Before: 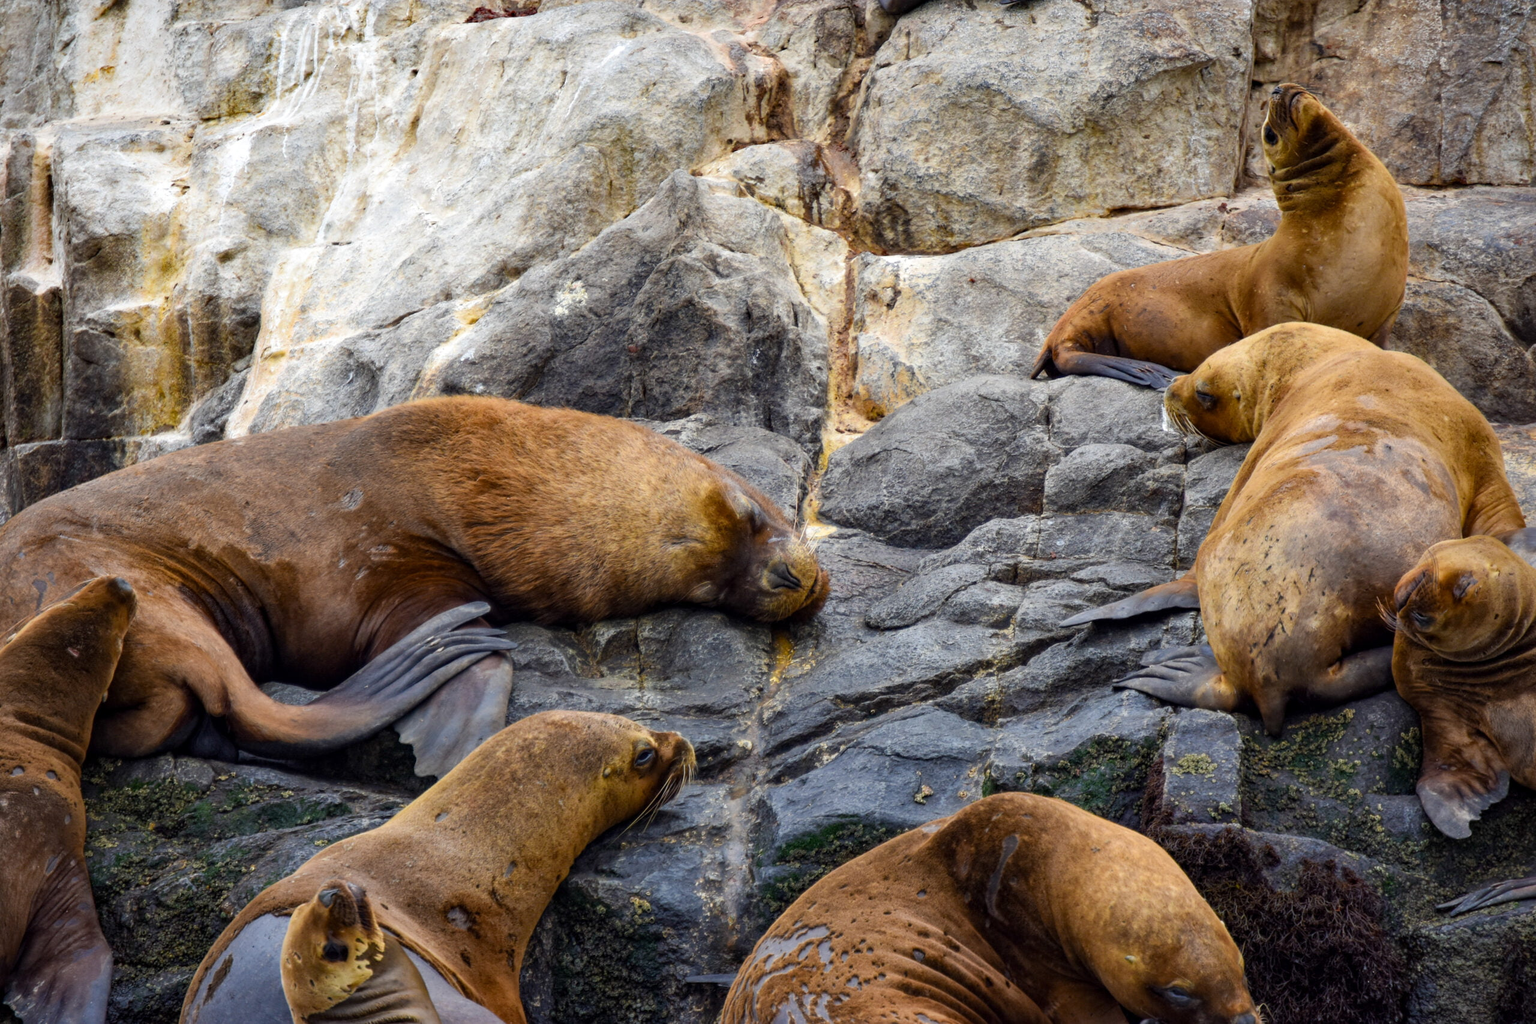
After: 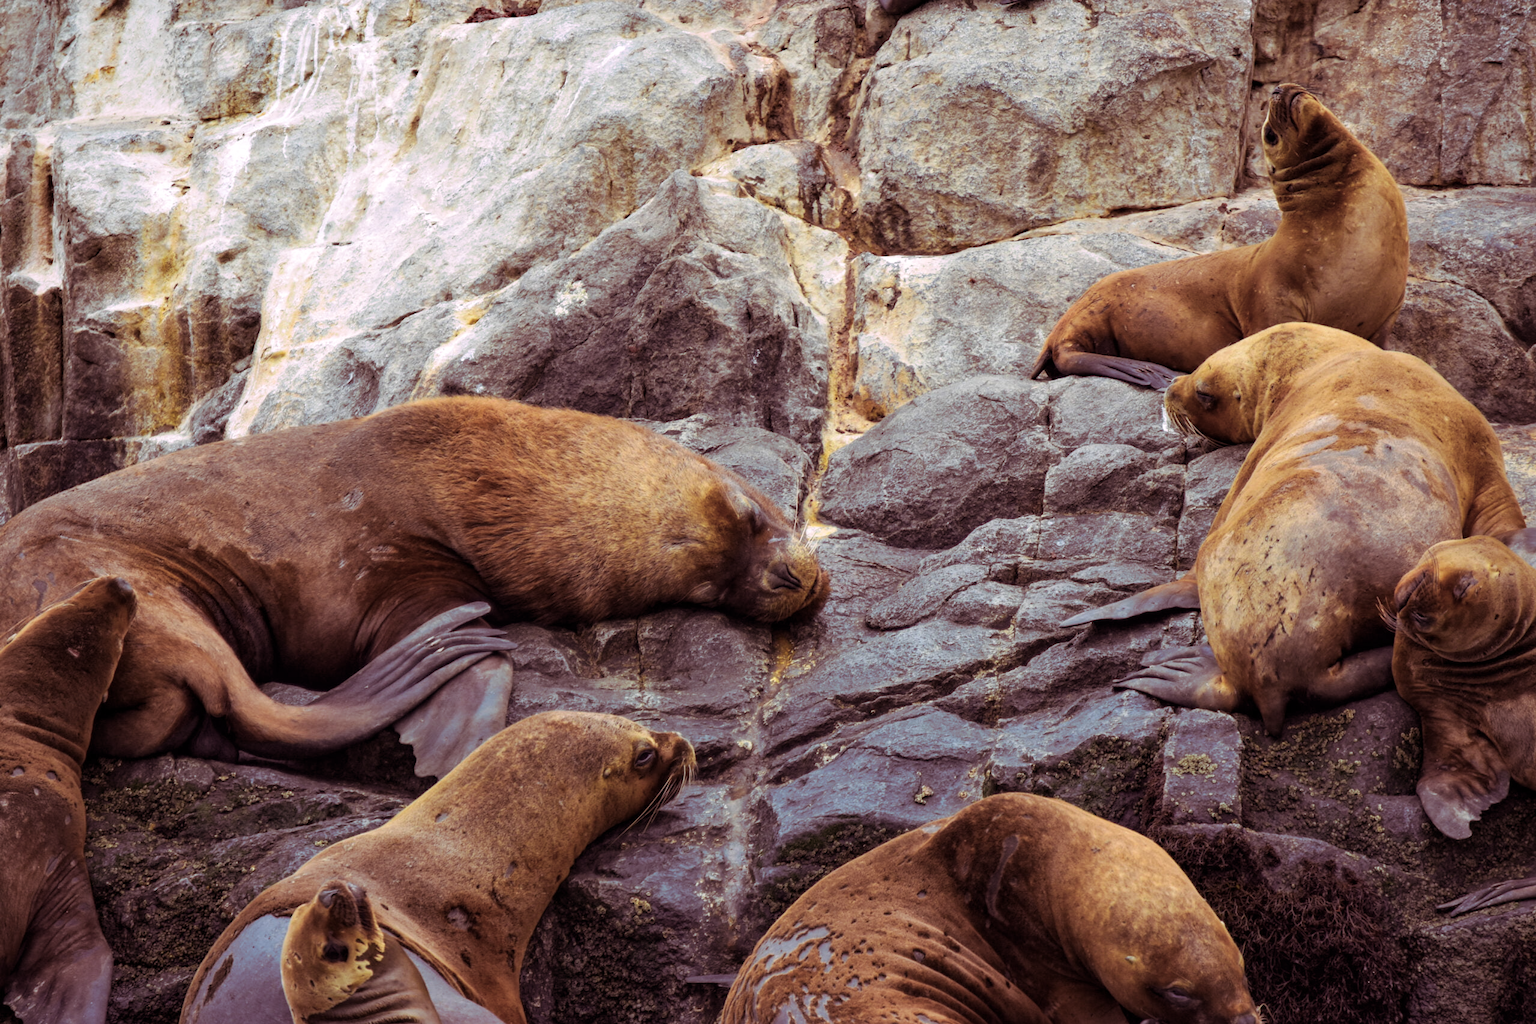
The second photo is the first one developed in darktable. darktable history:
split-toning: highlights › hue 298.8°, highlights › saturation 0.73, compress 41.76%
color correction: saturation 0.99
